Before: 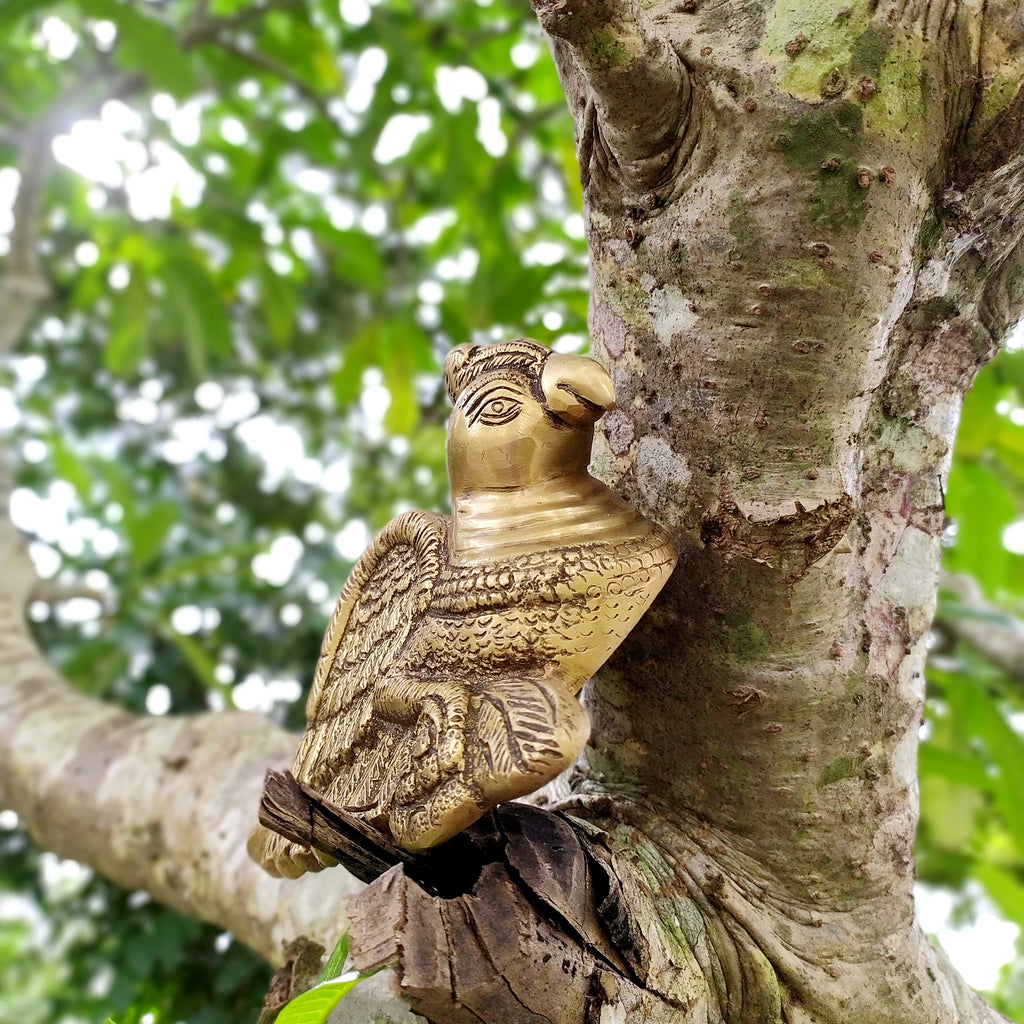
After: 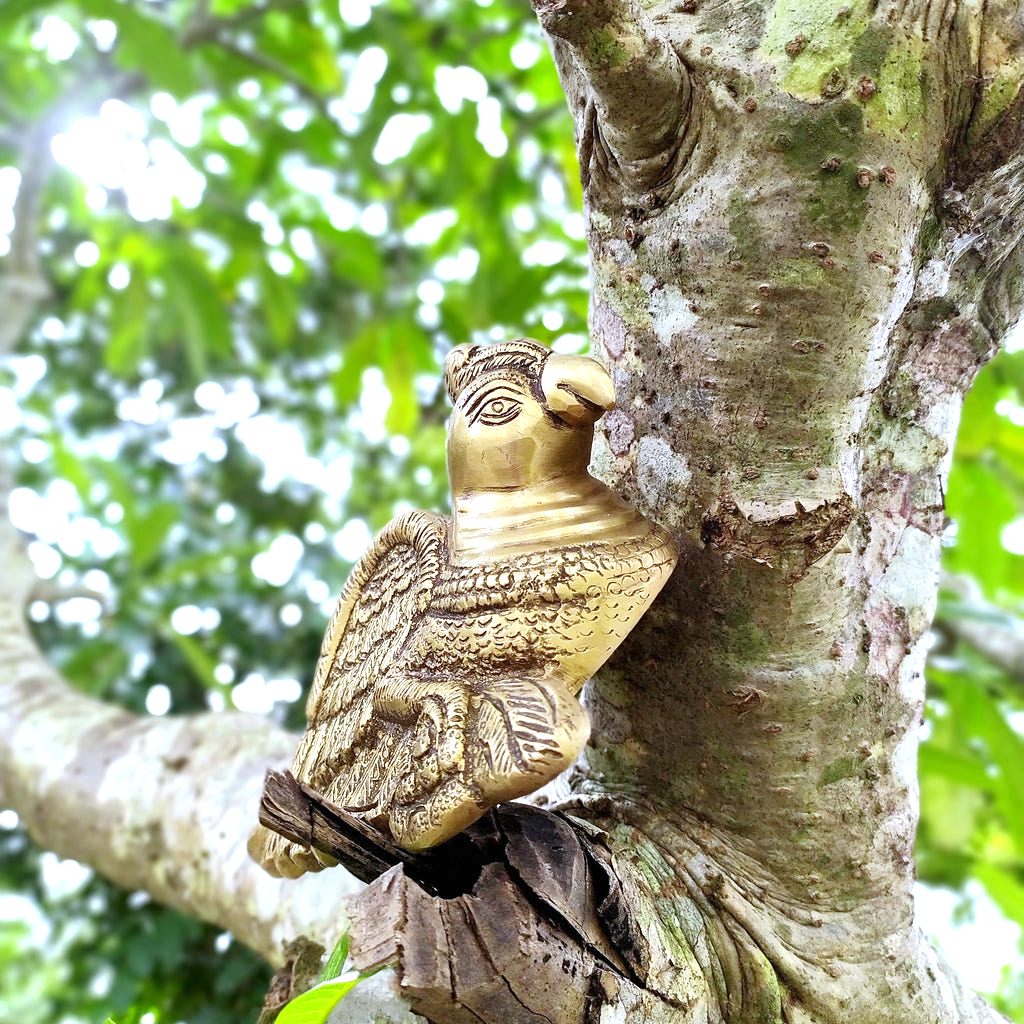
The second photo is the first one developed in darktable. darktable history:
white balance: red 0.924, blue 1.095
exposure: black level correction 0, exposure 0.7 EV, compensate exposure bias true, compensate highlight preservation false
